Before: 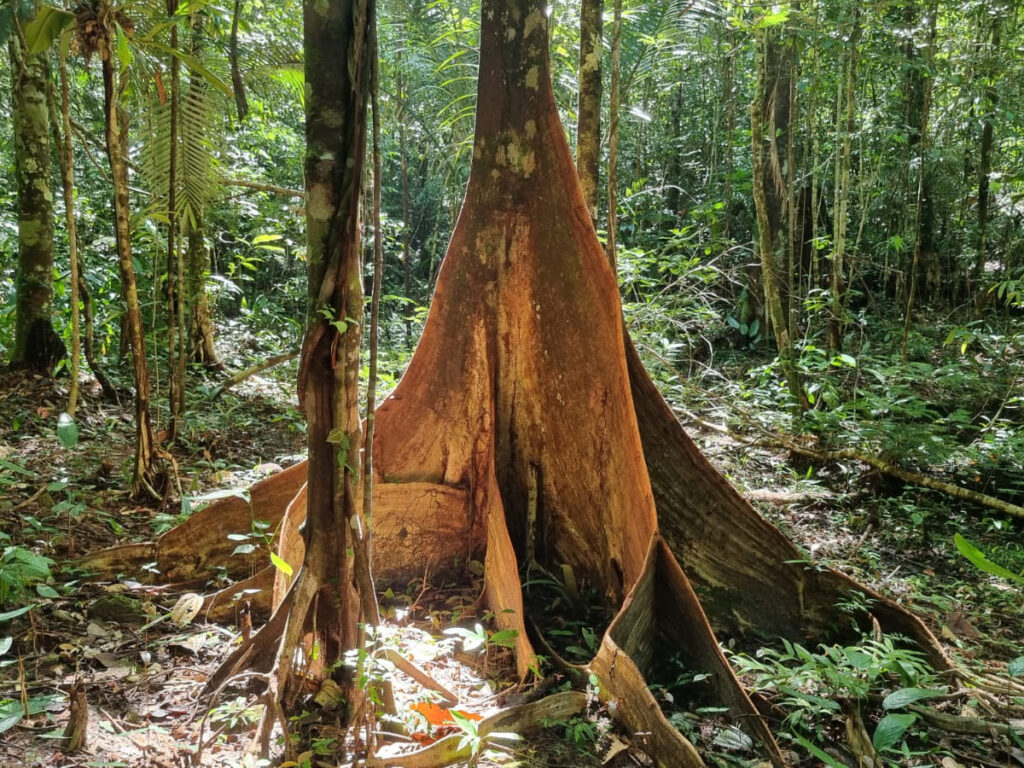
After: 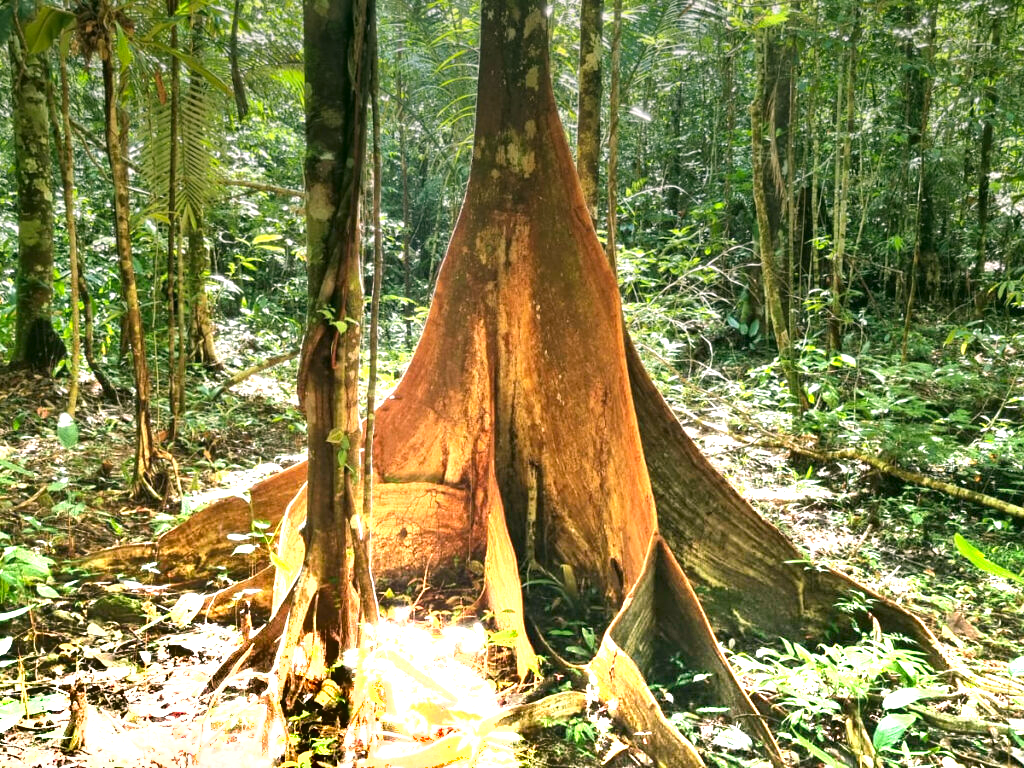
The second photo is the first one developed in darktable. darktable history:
color correction: highlights a* 4.02, highlights b* 4.98, shadows a* -7.55, shadows b* 4.98
graduated density: density -3.9 EV
shadows and highlights: shadows 49, highlights -41, soften with gaussian
